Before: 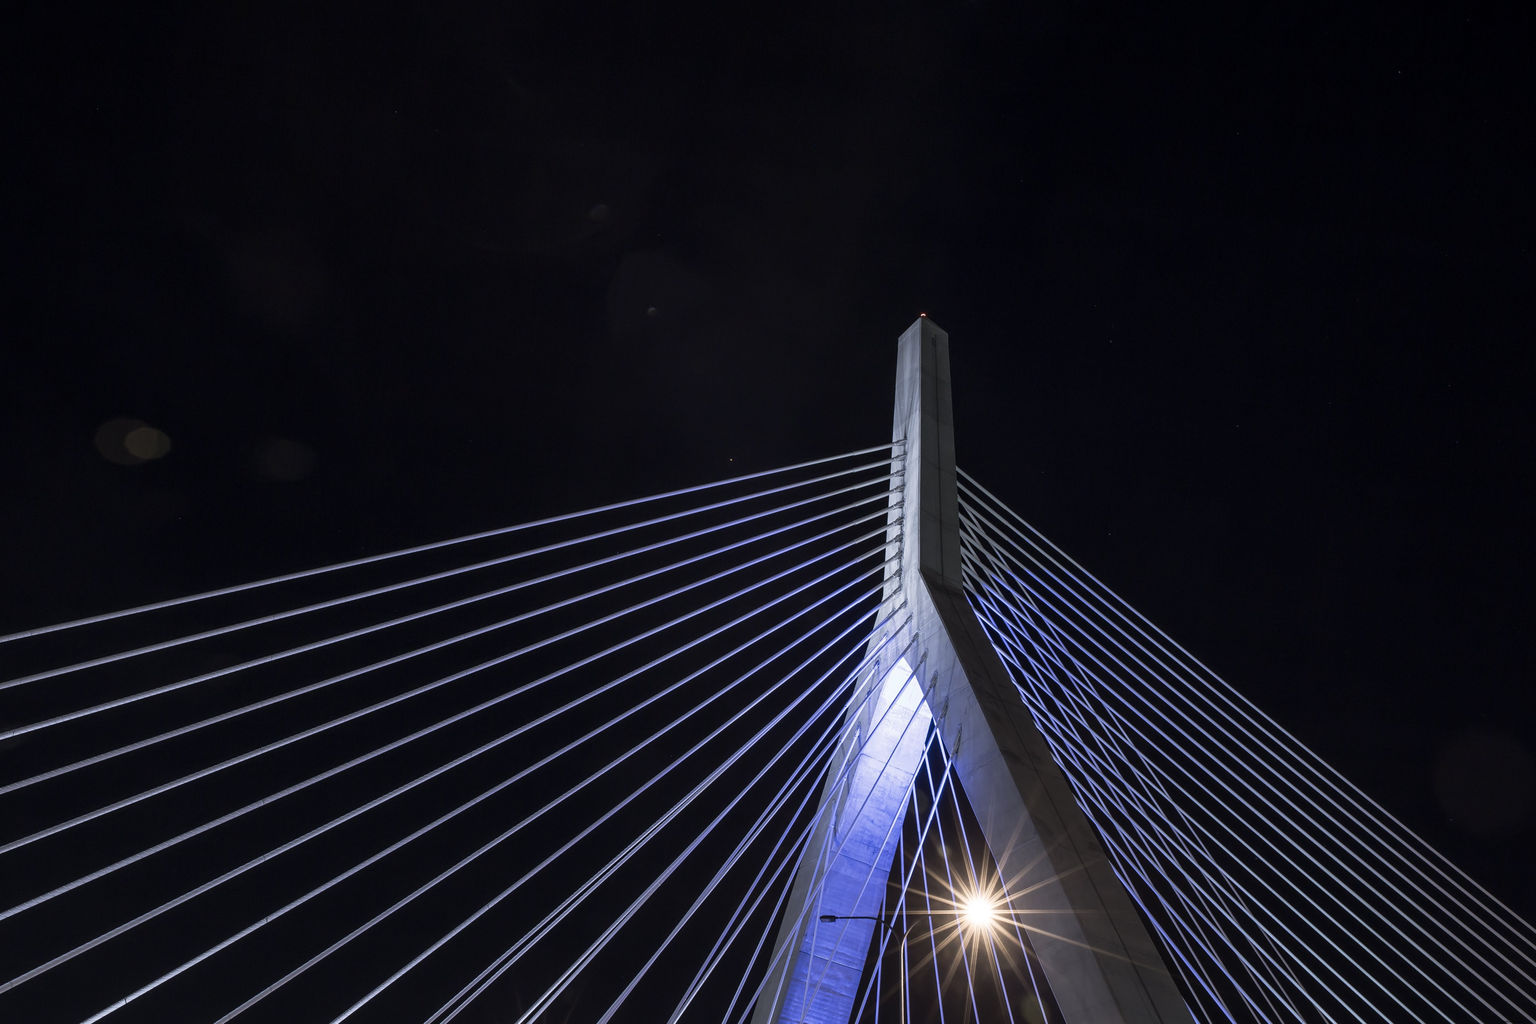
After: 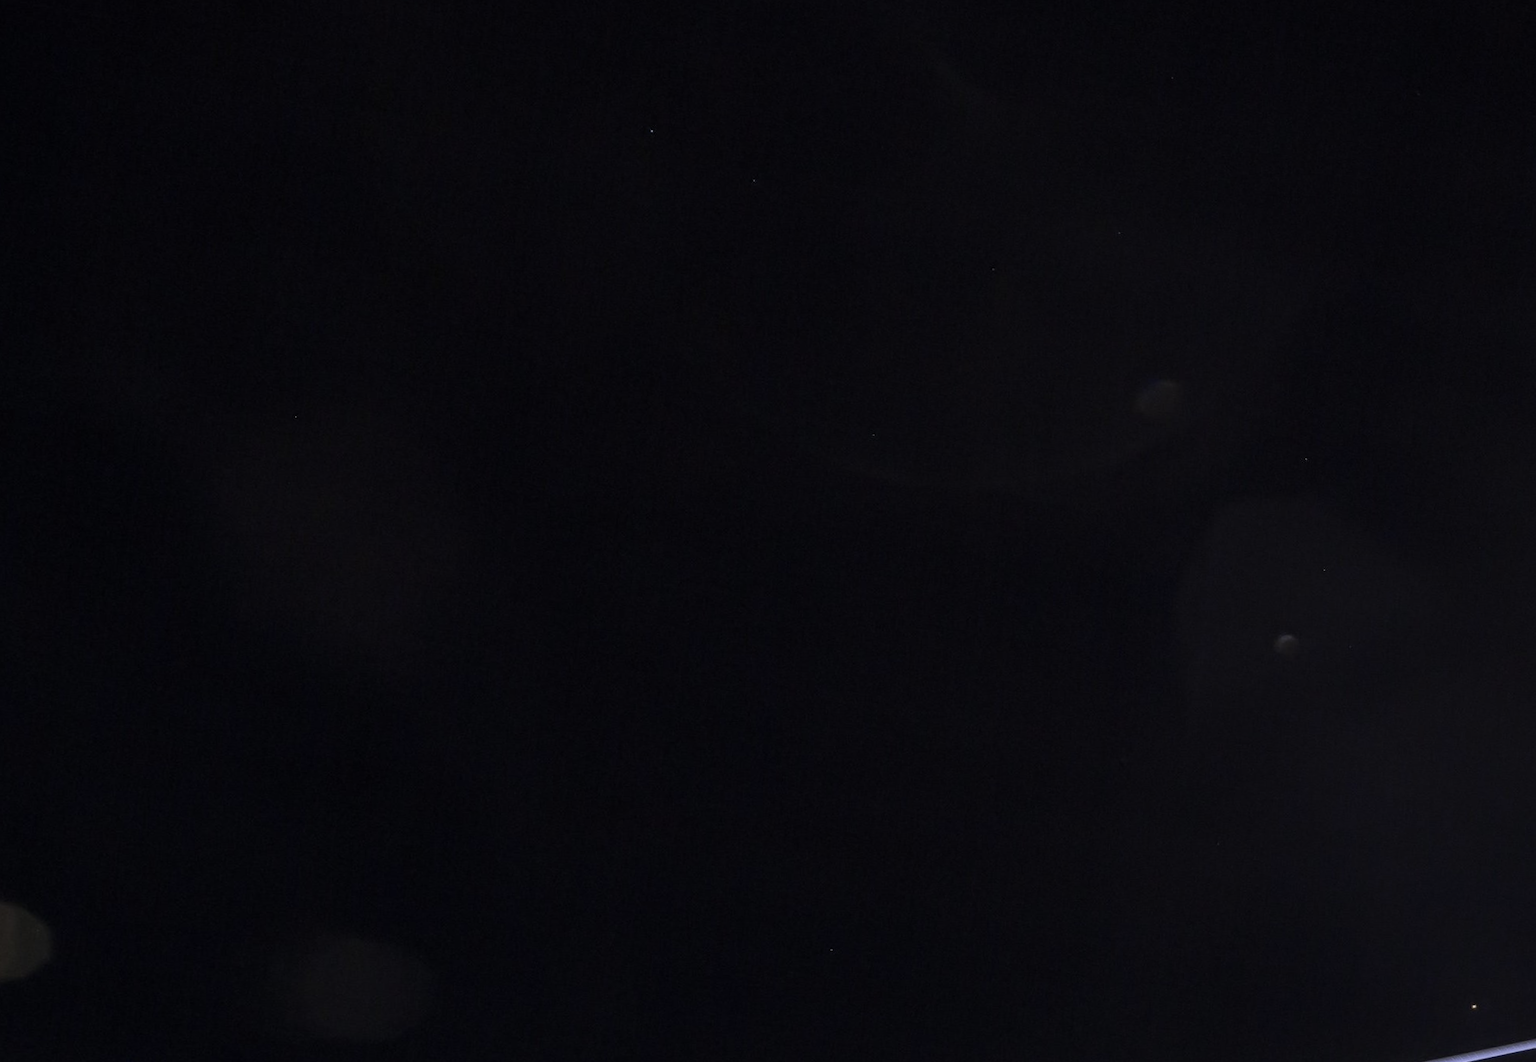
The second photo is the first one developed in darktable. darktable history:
contrast brightness saturation: saturation -0.17
crop and rotate: left 10.817%, top 0.062%, right 47.194%, bottom 53.626%
rotate and perspective: rotation 0.679°, lens shift (horizontal) 0.136, crop left 0.009, crop right 0.991, crop top 0.078, crop bottom 0.95
